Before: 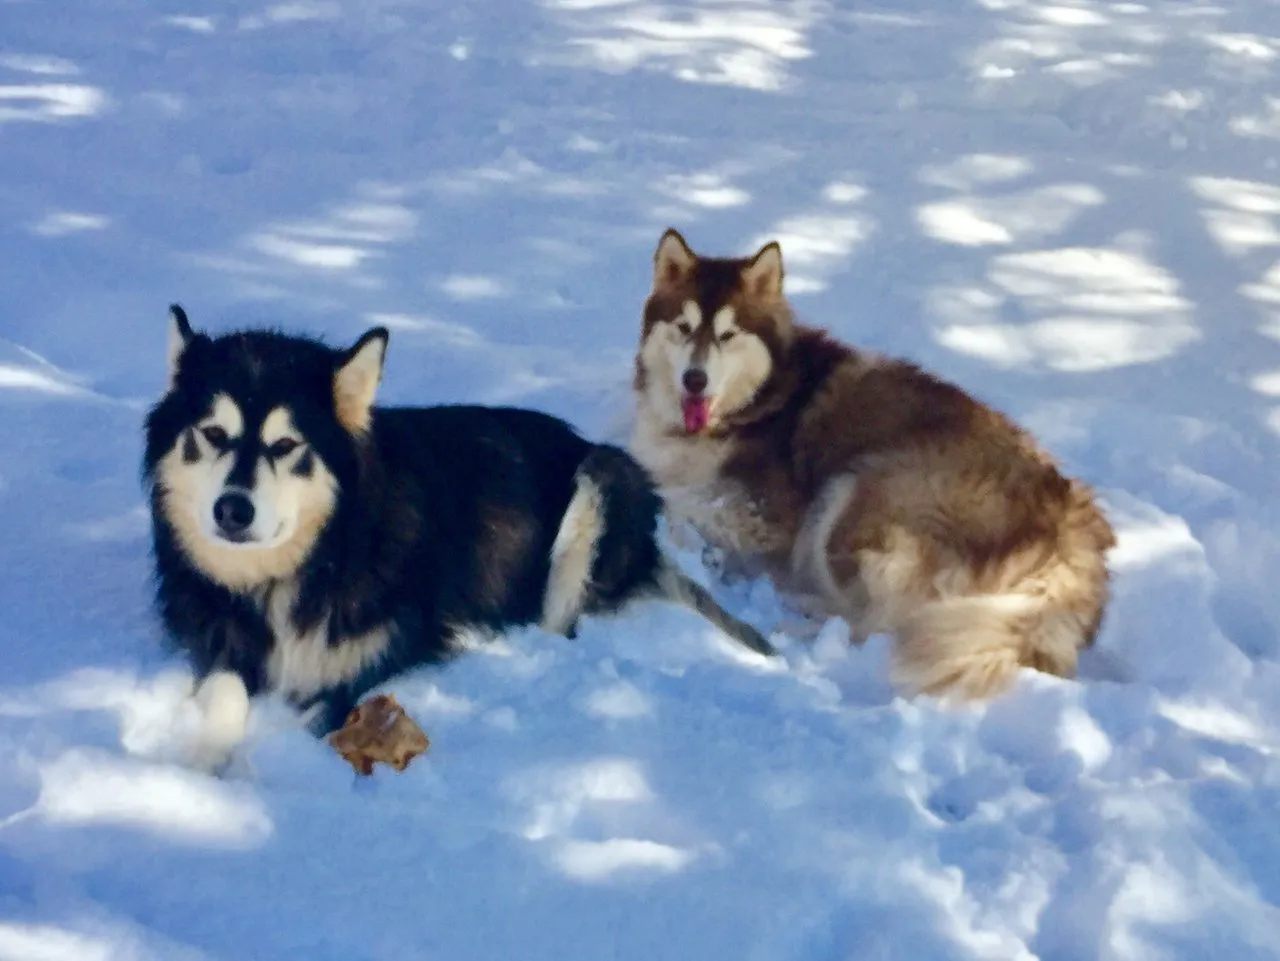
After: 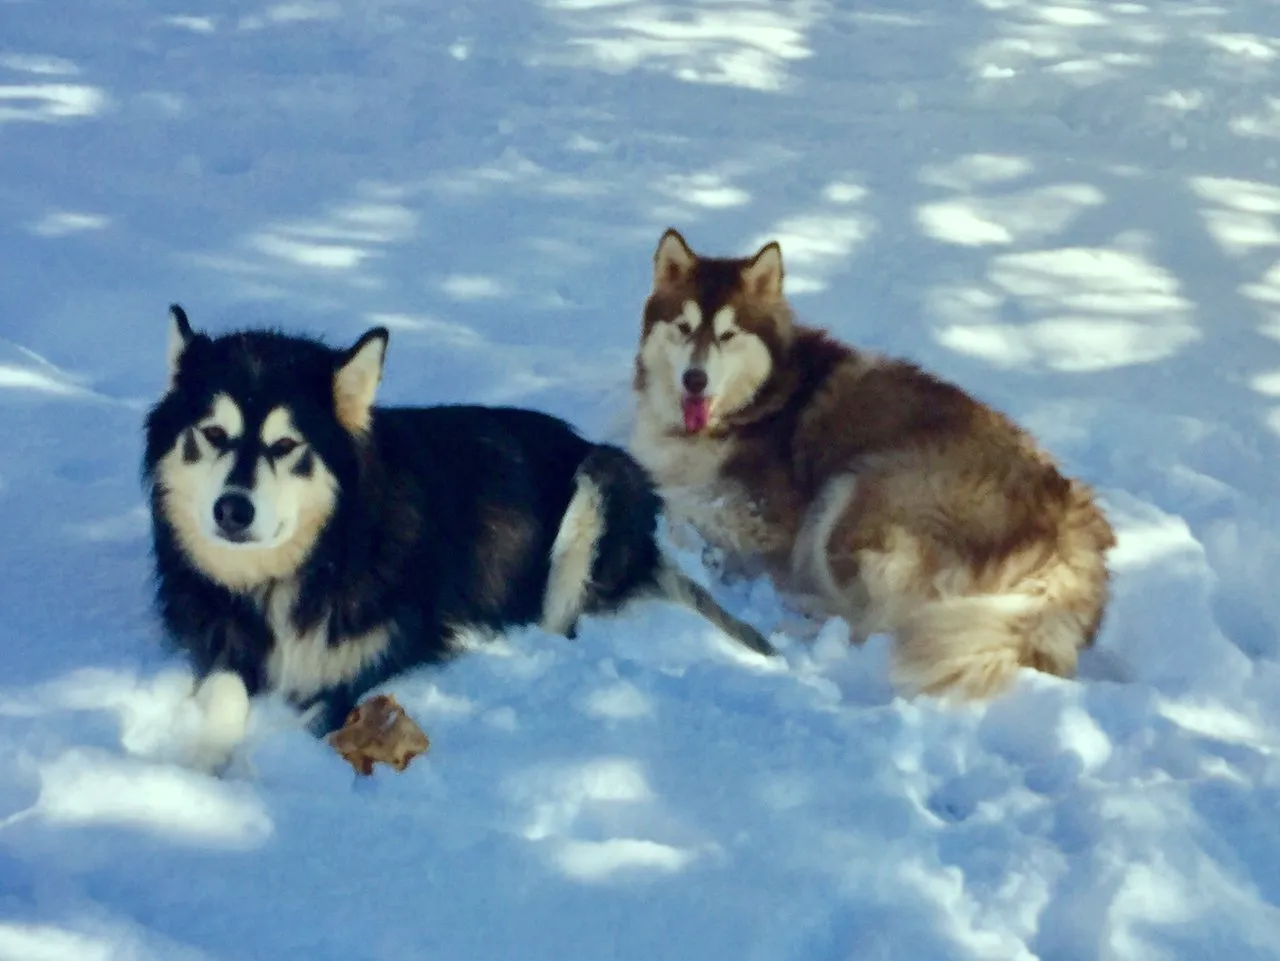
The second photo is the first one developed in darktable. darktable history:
contrast brightness saturation: saturation -0.067
color correction: highlights a* -8.29, highlights b* 3.48
